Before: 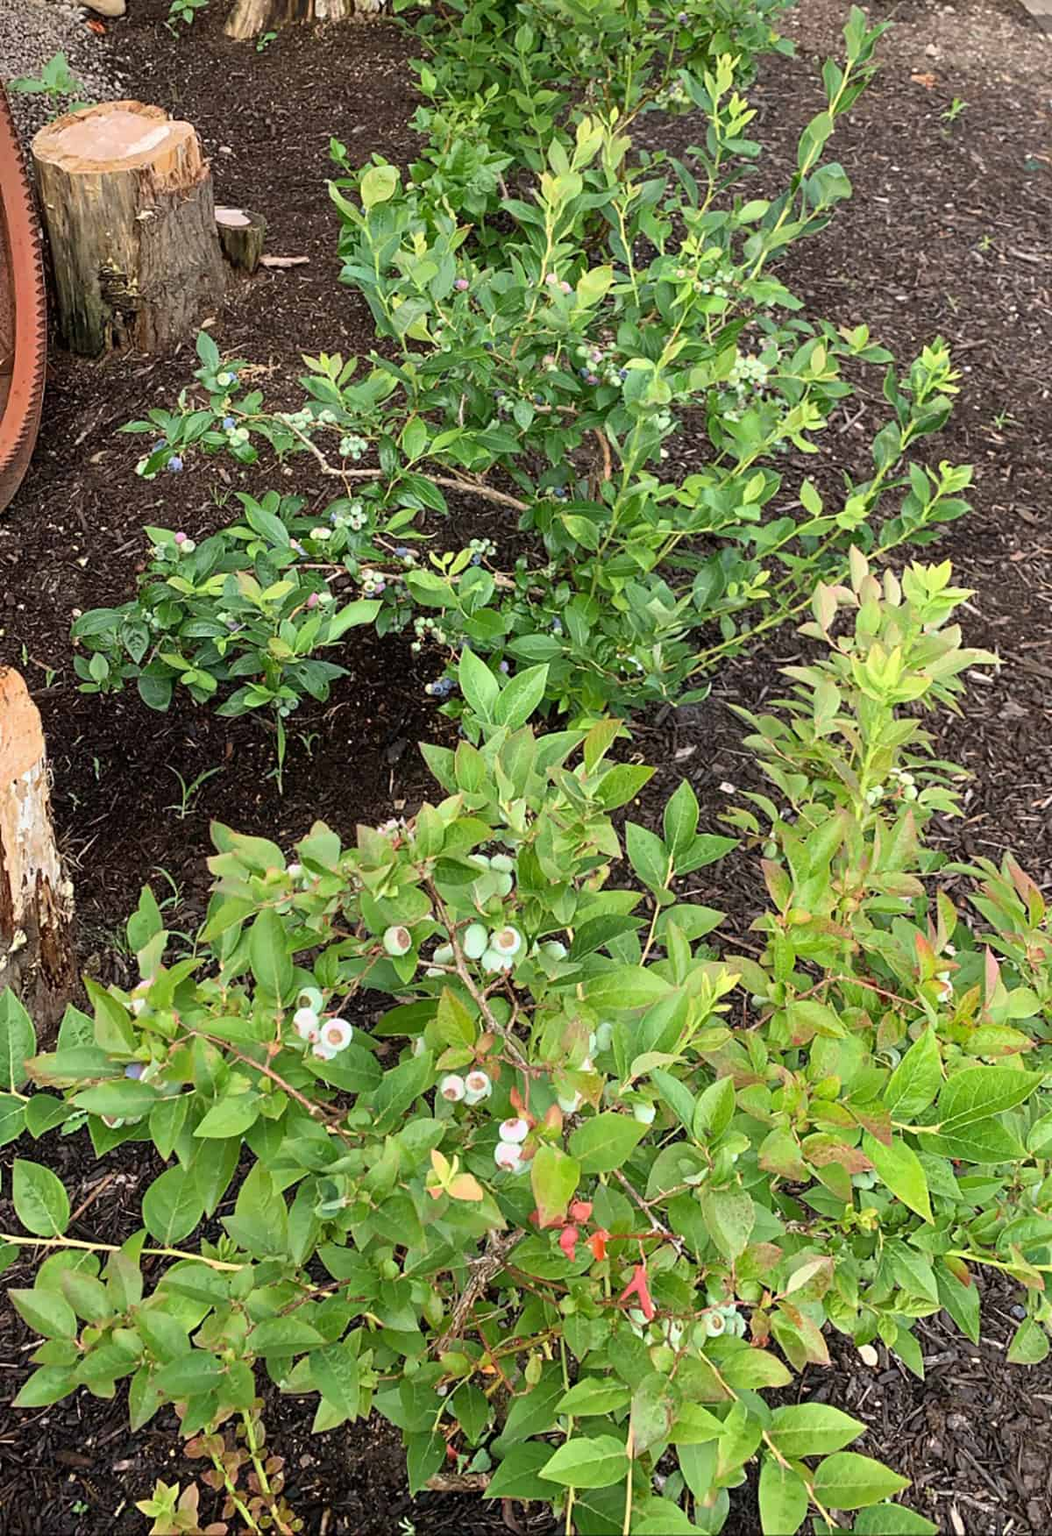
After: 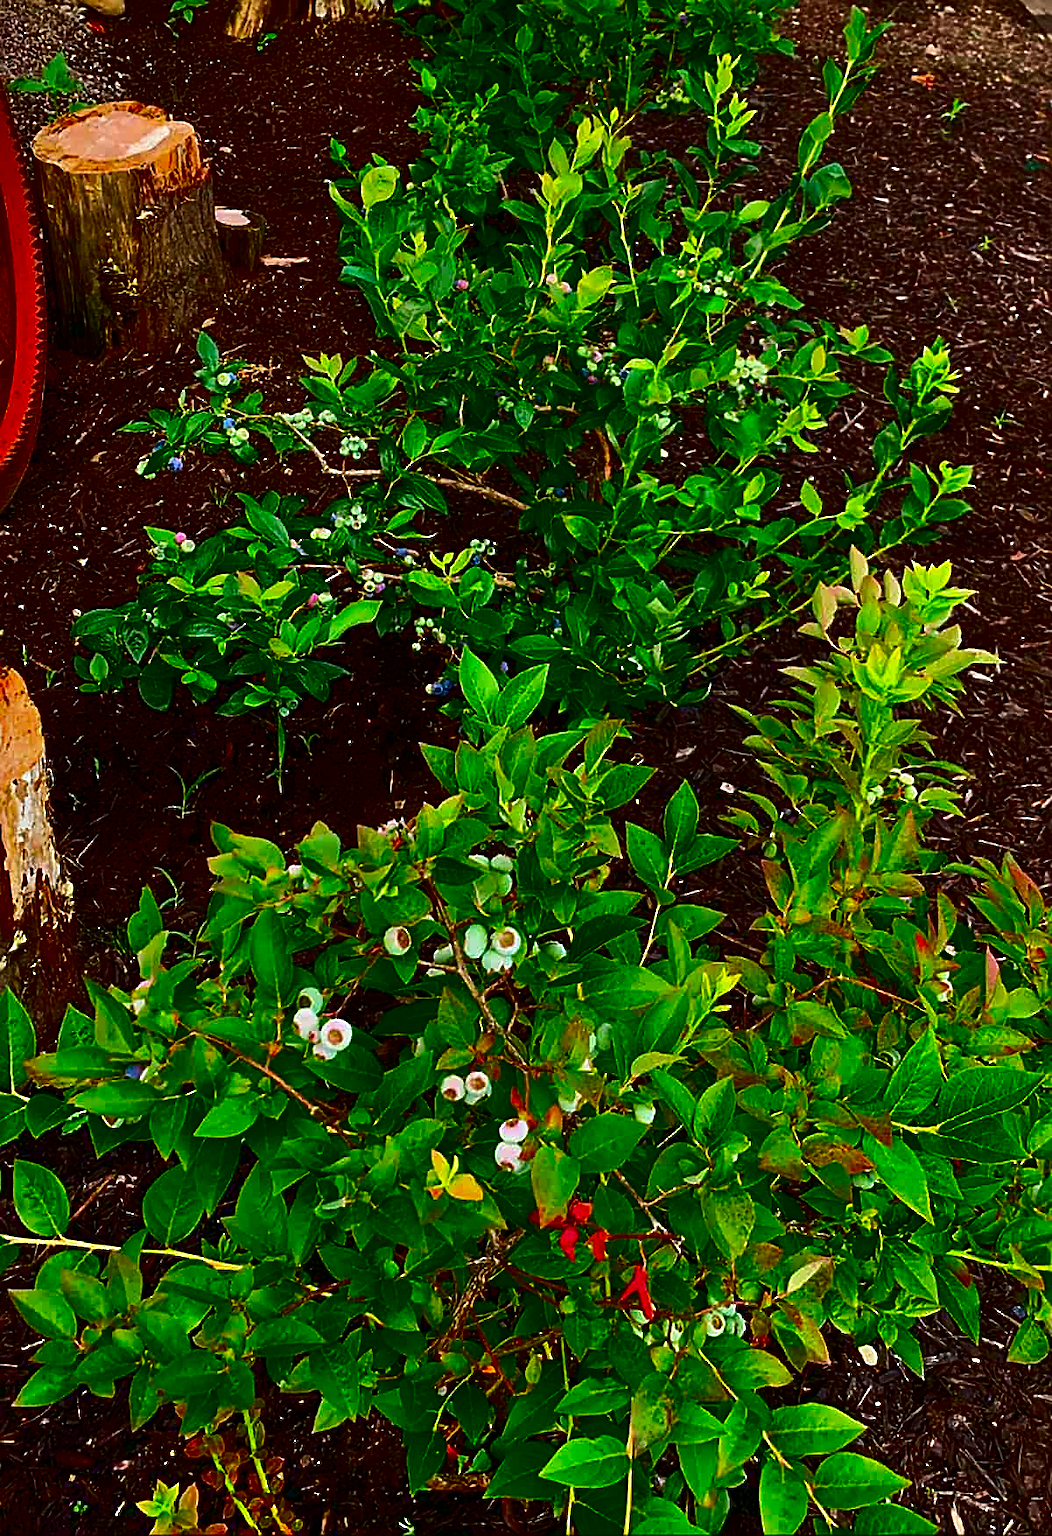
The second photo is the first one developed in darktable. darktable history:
sharpen: on, module defaults
shadows and highlights: shadows 43.54, white point adjustment -1.37, soften with gaussian
contrast brightness saturation: brightness -0.983, saturation 0.987
